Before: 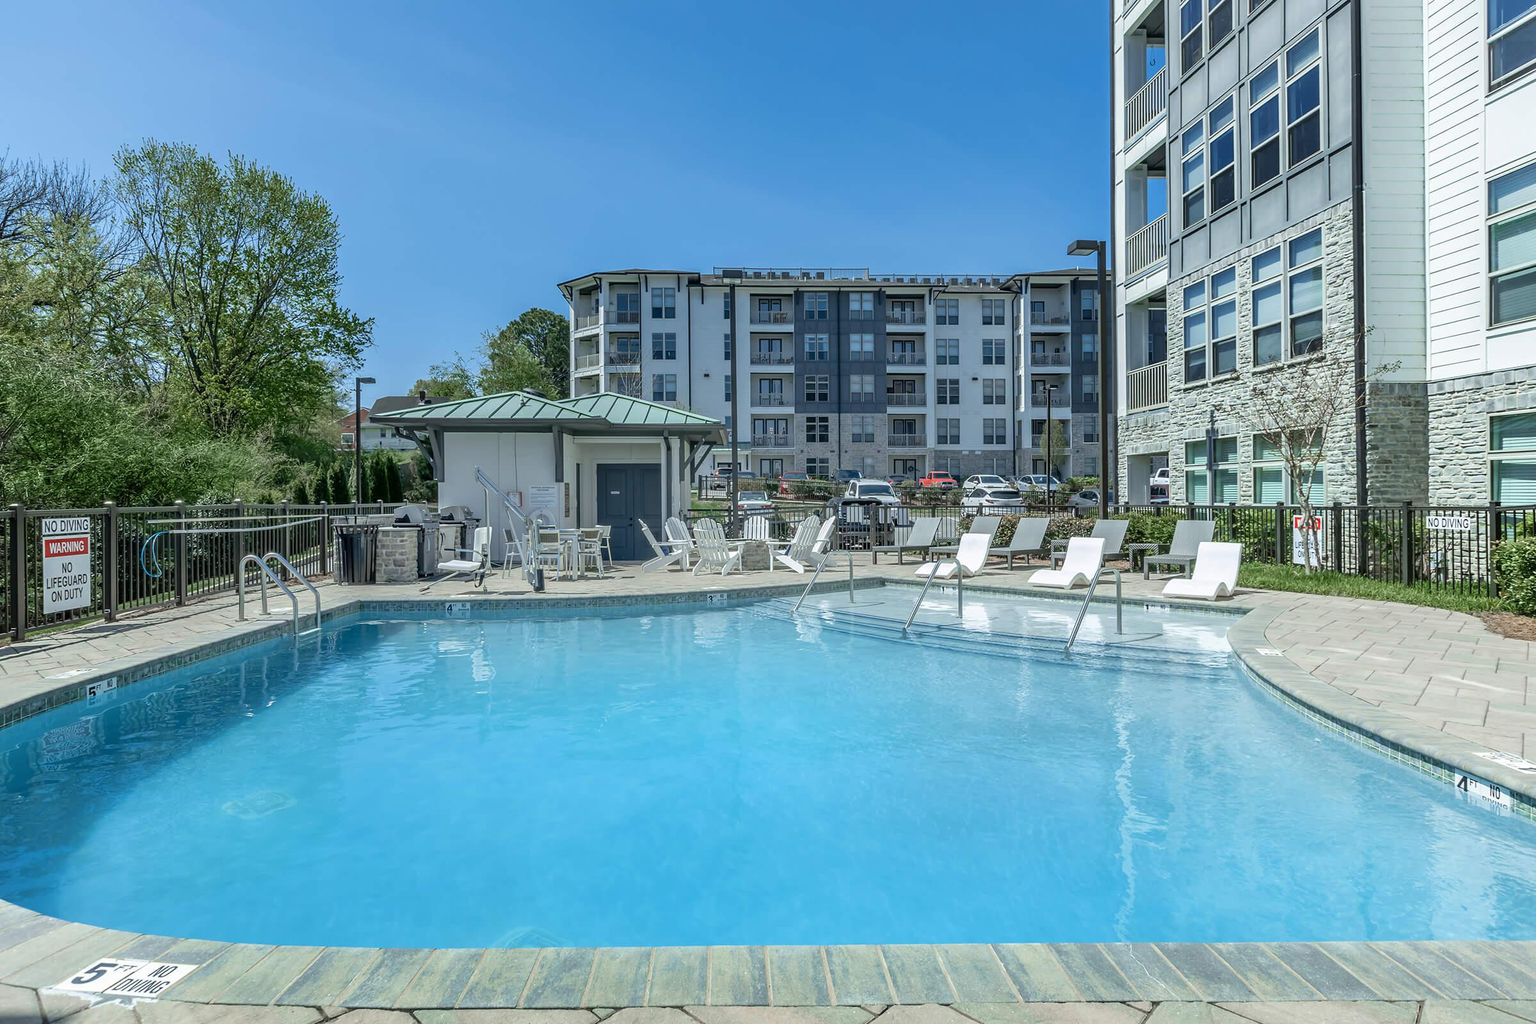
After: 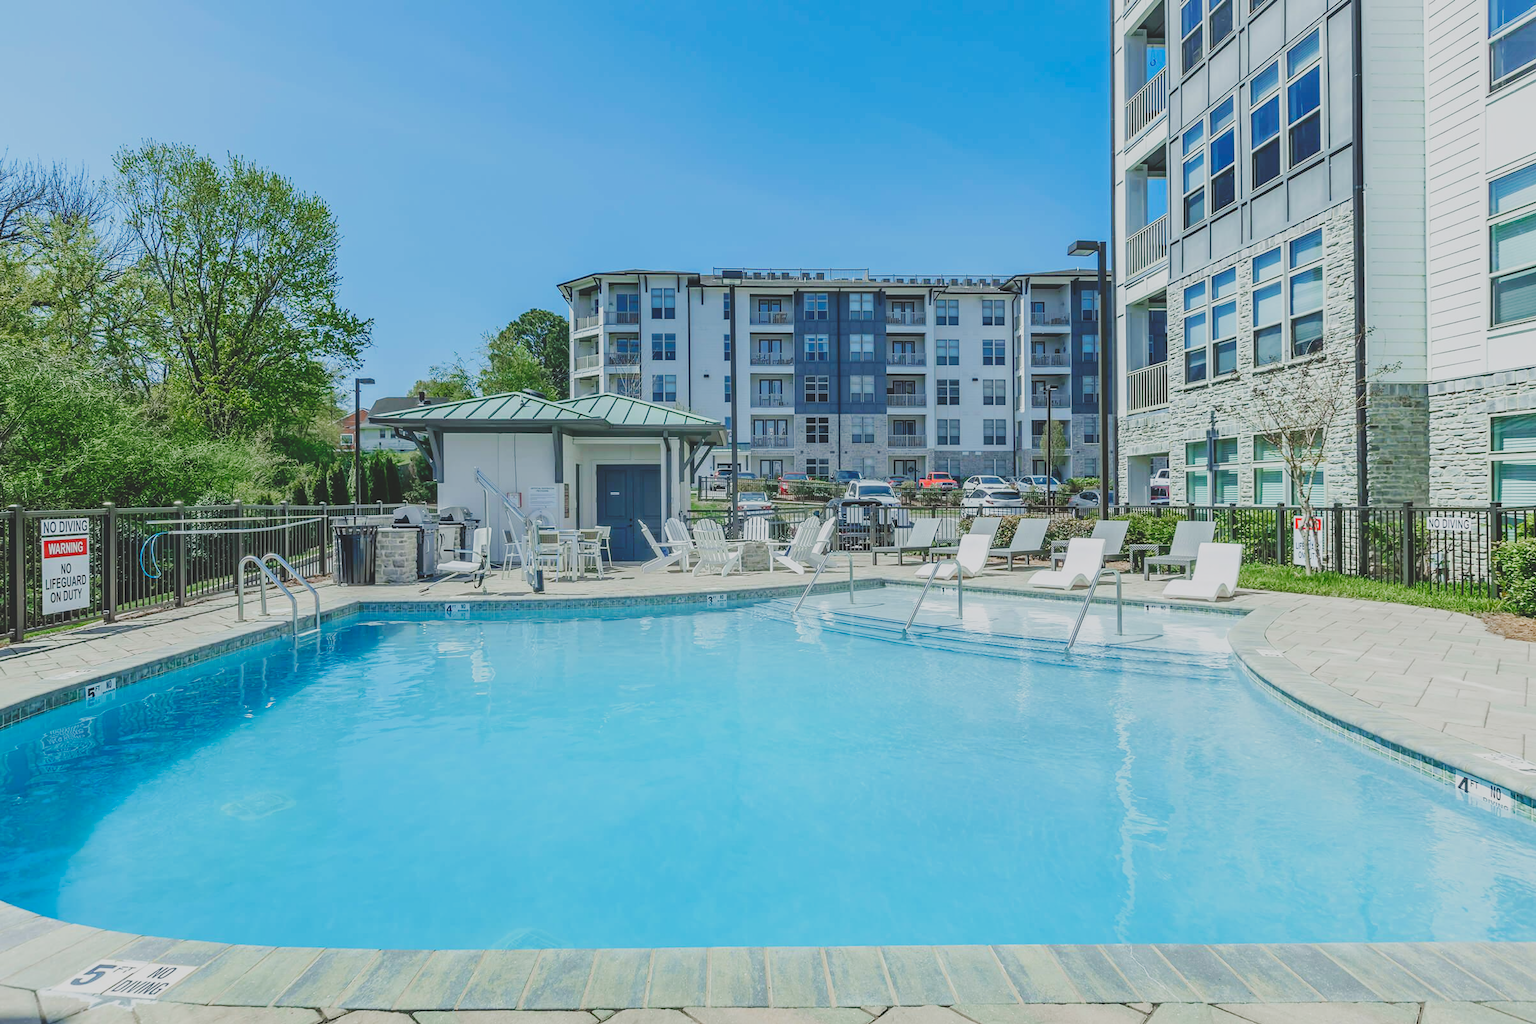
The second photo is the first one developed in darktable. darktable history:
base curve: curves: ch0 [(0, 0) (0.036, 0.025) (0.121, 0.166) (0.206, 0.329) (0.605, 0.79) (1, 1)], preserve colors none
contrast brightness saturation: contrast -0.289
crop and rotate: left 0.105%, bottom 0.012%
